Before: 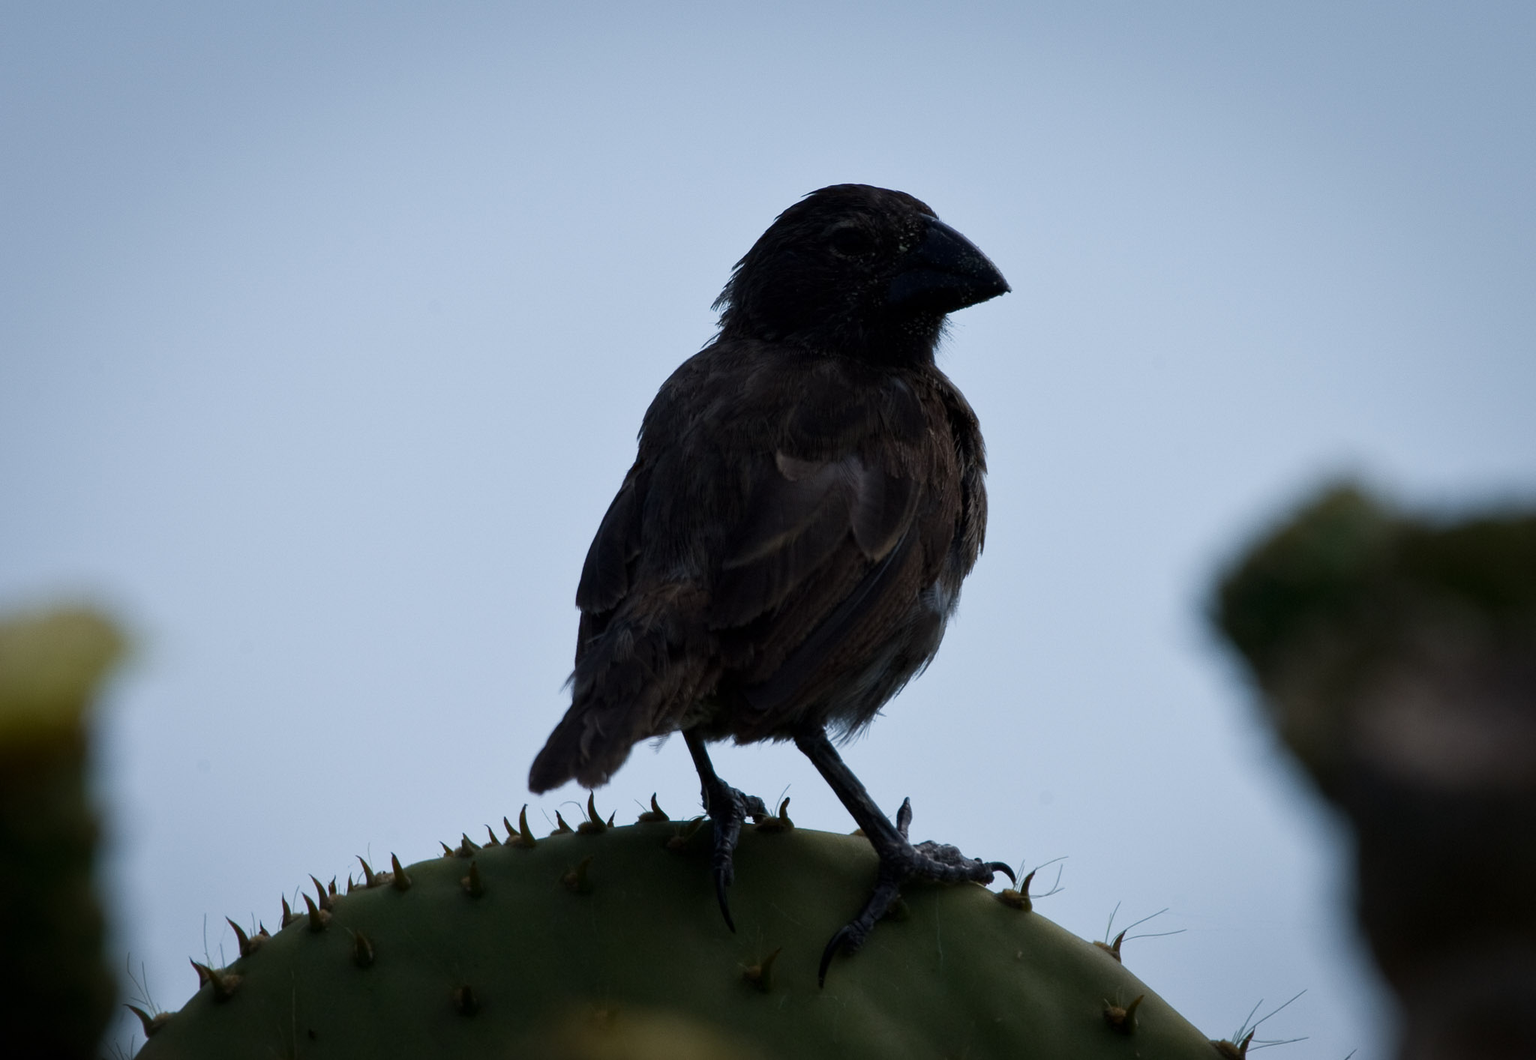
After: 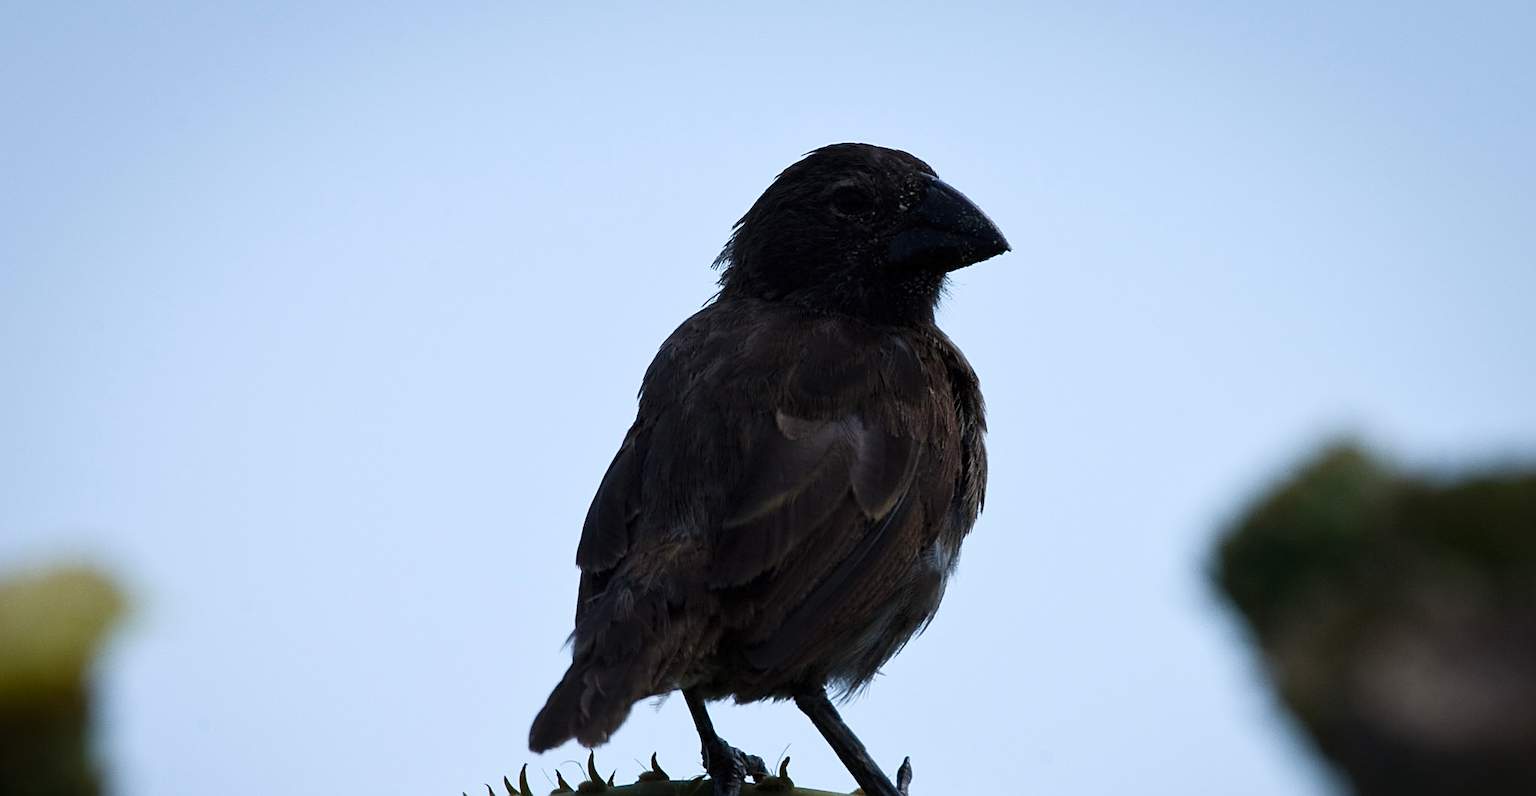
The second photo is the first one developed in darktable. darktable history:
sharpen: on, module defaults
contrast brightness saturation: contrast 0.196, brightness 0.167, saturation 0.224
crop: top 3.938%, bottom 20.902%
